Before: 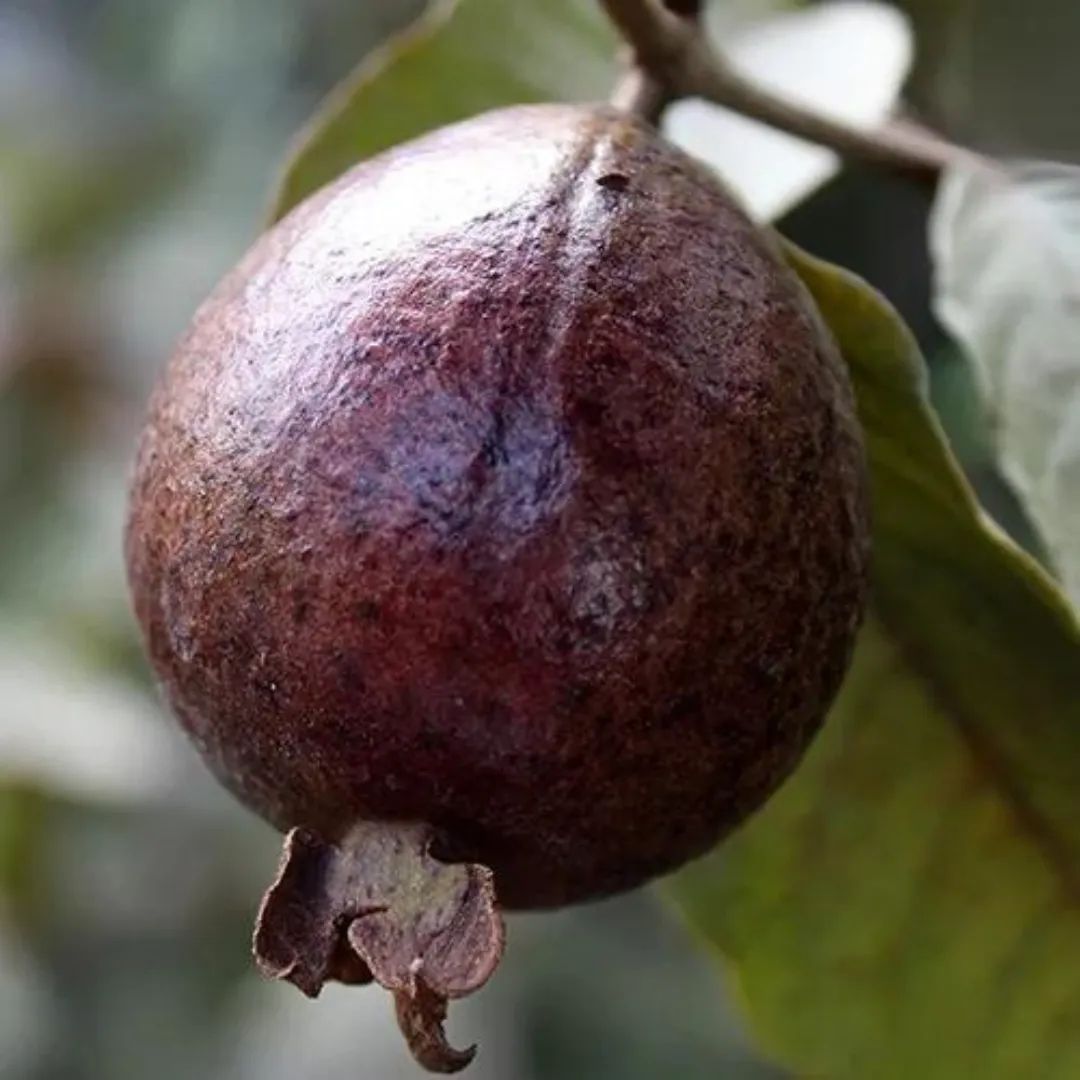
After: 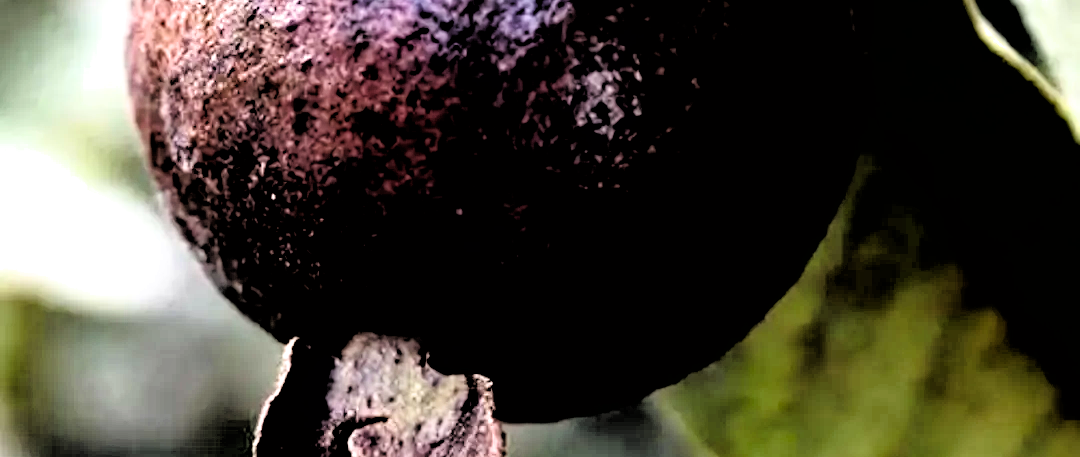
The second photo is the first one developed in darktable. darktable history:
exposure: exposure 1.15 EV, compensate exposure bias true, compensate highlight preservation false
crop: top 45.449%, bottom 12.222%
haze removal: compatibility mode true, adaptive false
filmic rgb: black relative exposure -1.01 EV, white relative exposure 2.1 EV, threshold 2.95 EV, hardness 1.56, contrast 2.247, enable highlight reconstruction true
